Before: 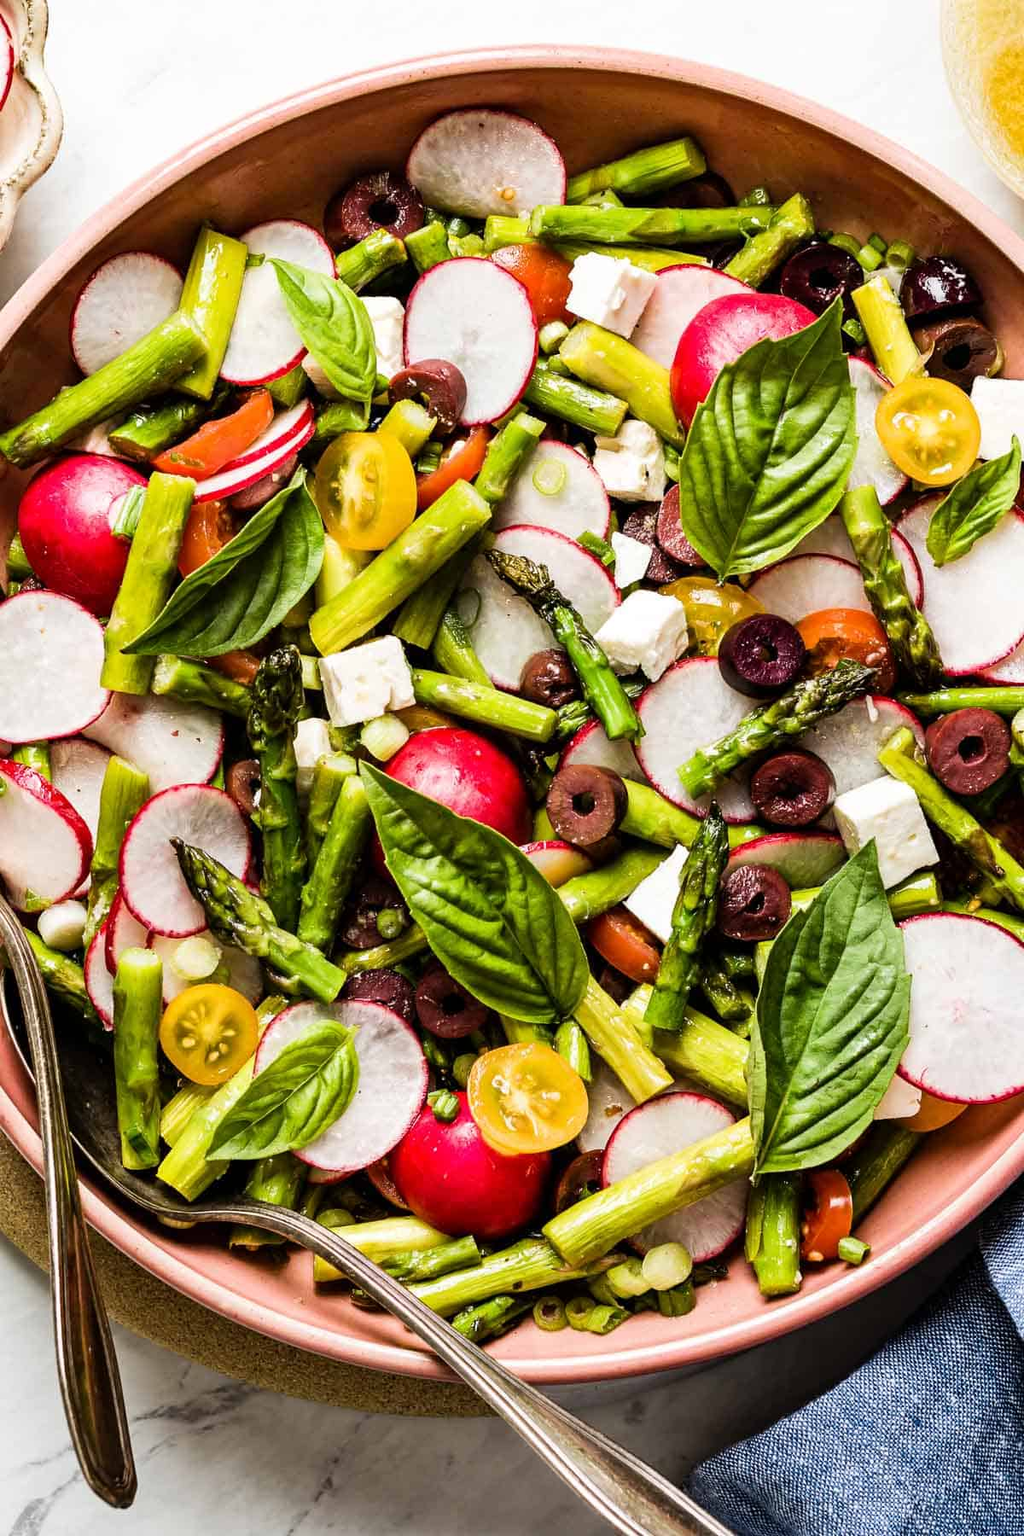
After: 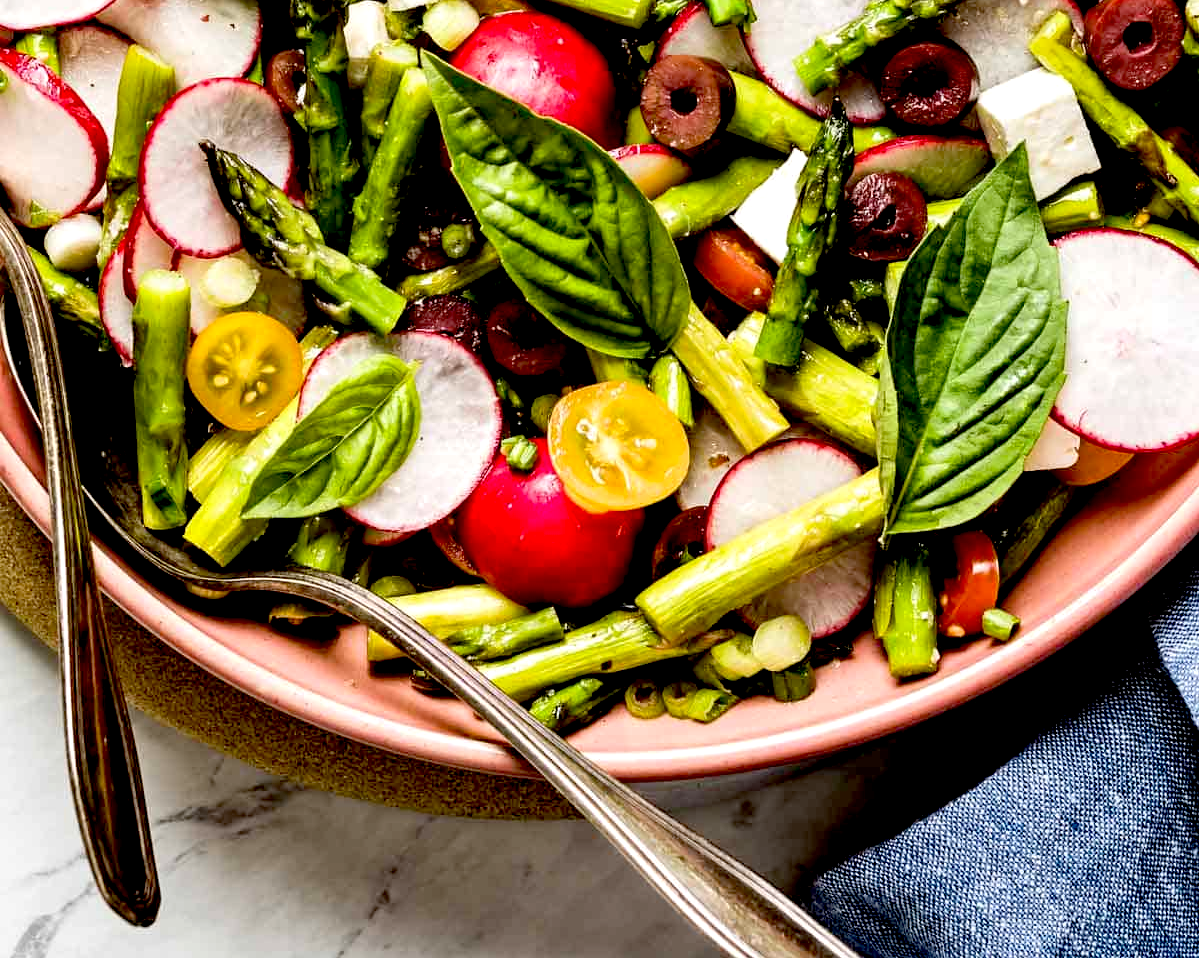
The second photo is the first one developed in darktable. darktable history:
crop and rotate: top 46.775%, right 0.069%
exposure: black level correction 0.025, exposure 0.184 EV, compensate highlight preservation false
